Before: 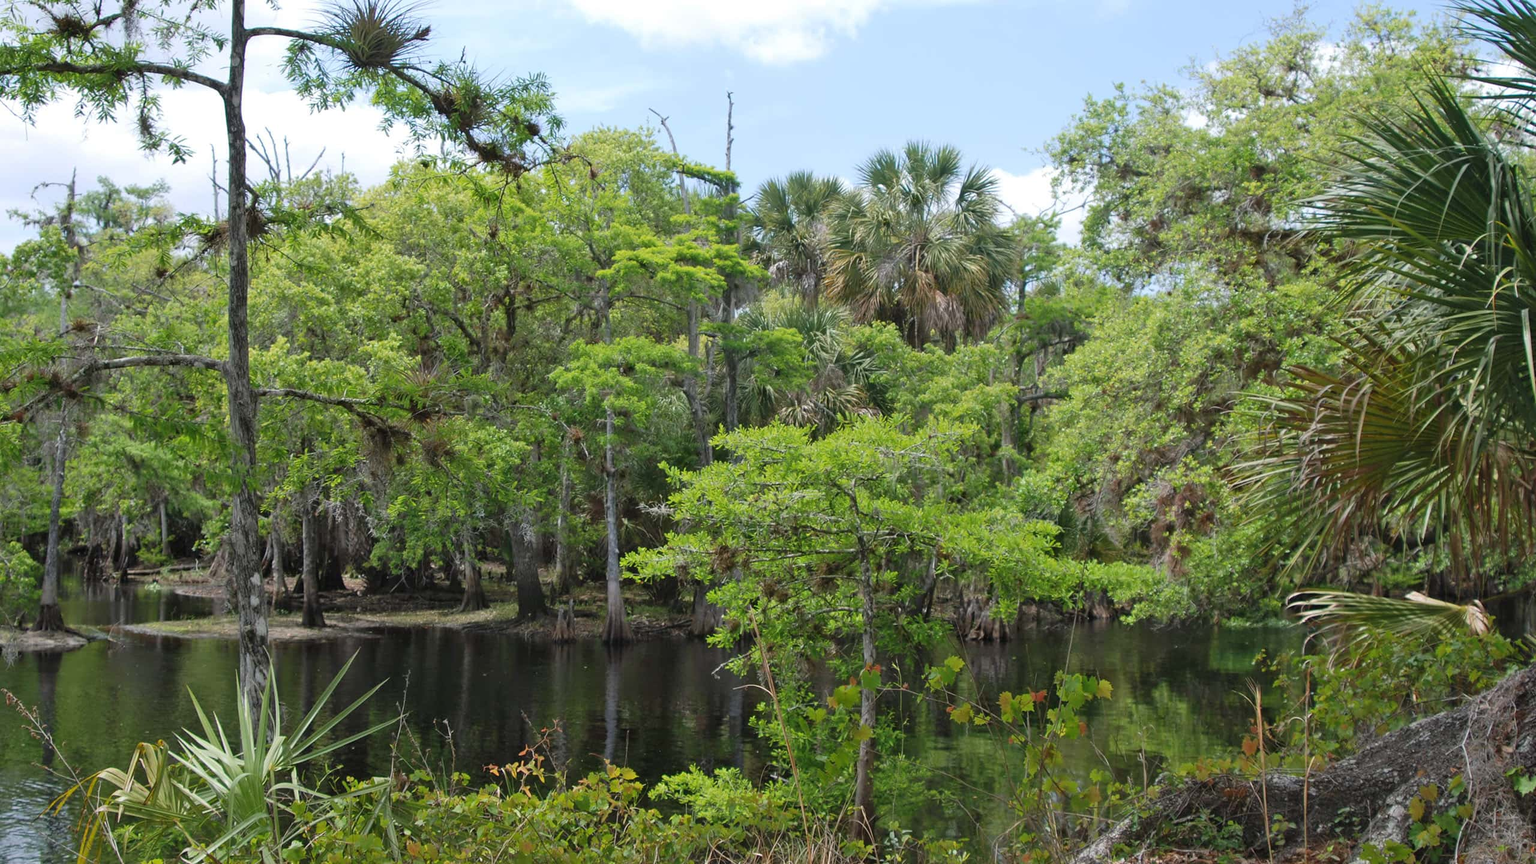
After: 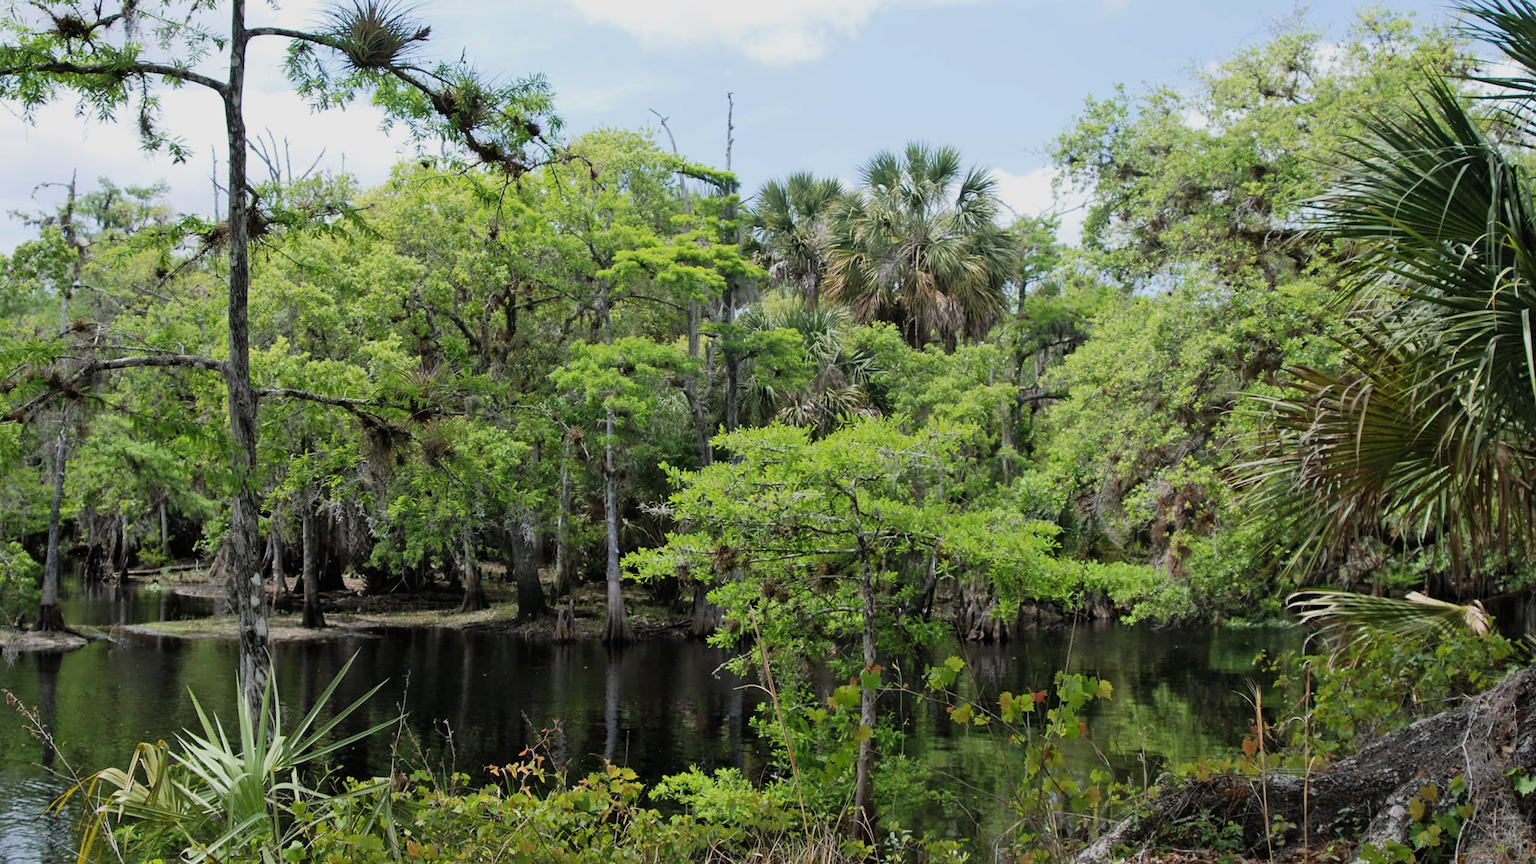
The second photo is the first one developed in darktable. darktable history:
filmic rgb: black relative exposure -16 EV, white relative exposure 5.3 EV, hardness 5.9, contrast 1.238
